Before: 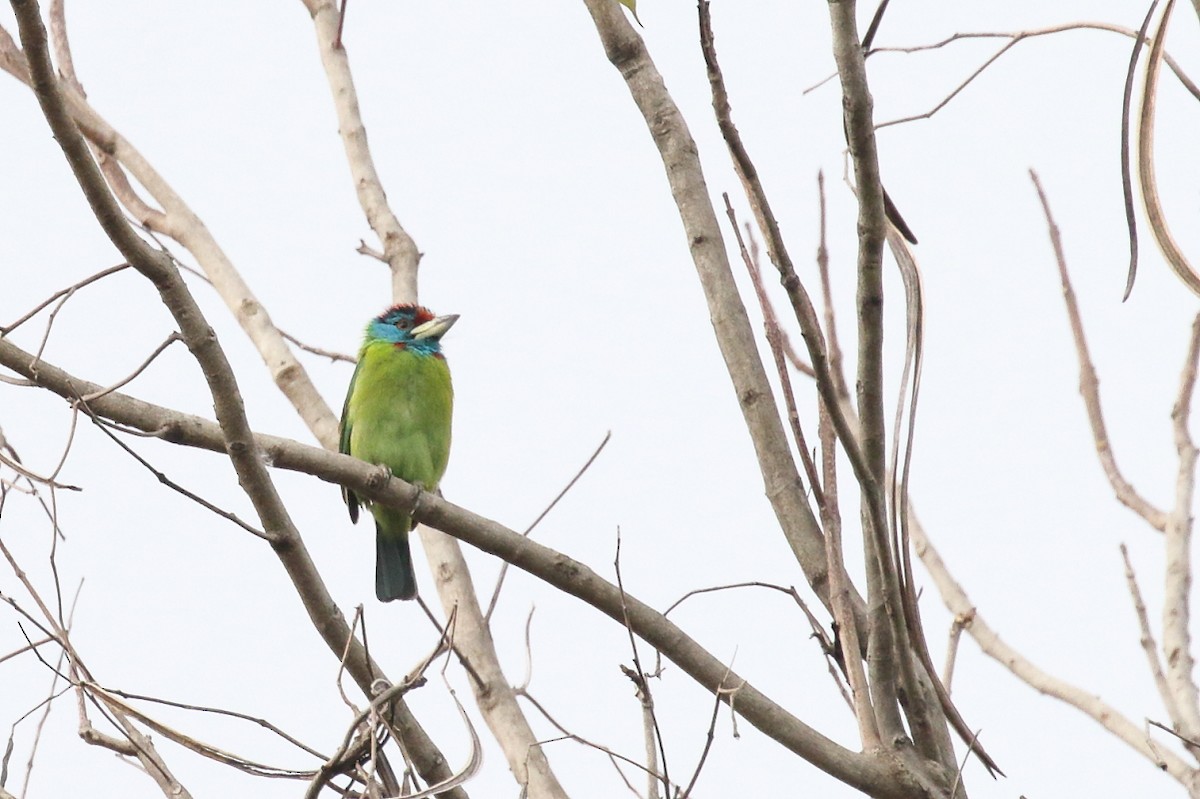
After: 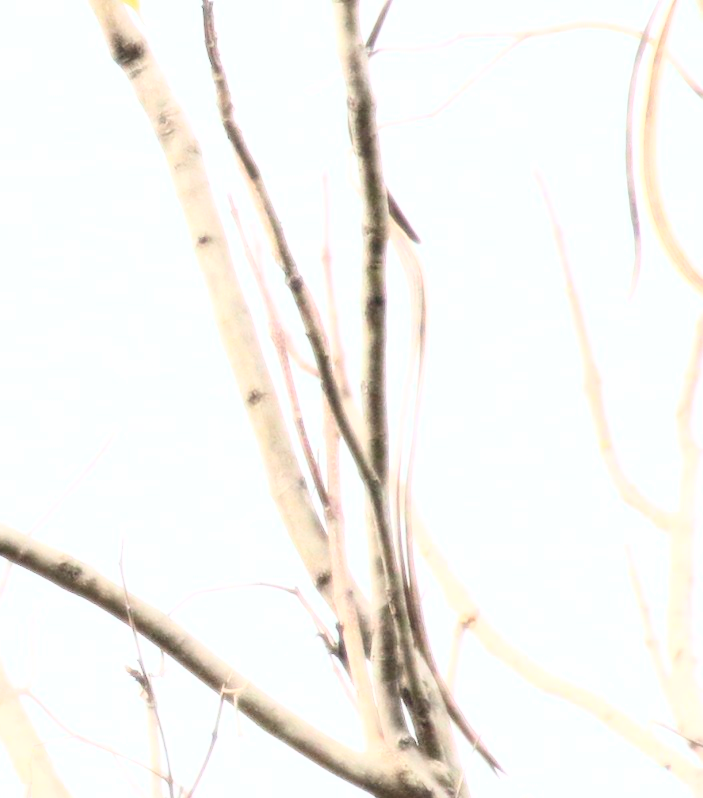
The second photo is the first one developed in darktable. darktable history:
crop: left 41.402%
contrast brightness saturation: contrast 0.24, brightness 0.26, saturation 0.39
bloom: size 0%, threshold 54.82%, strength 8.31%
local contrast: on, module defaults
